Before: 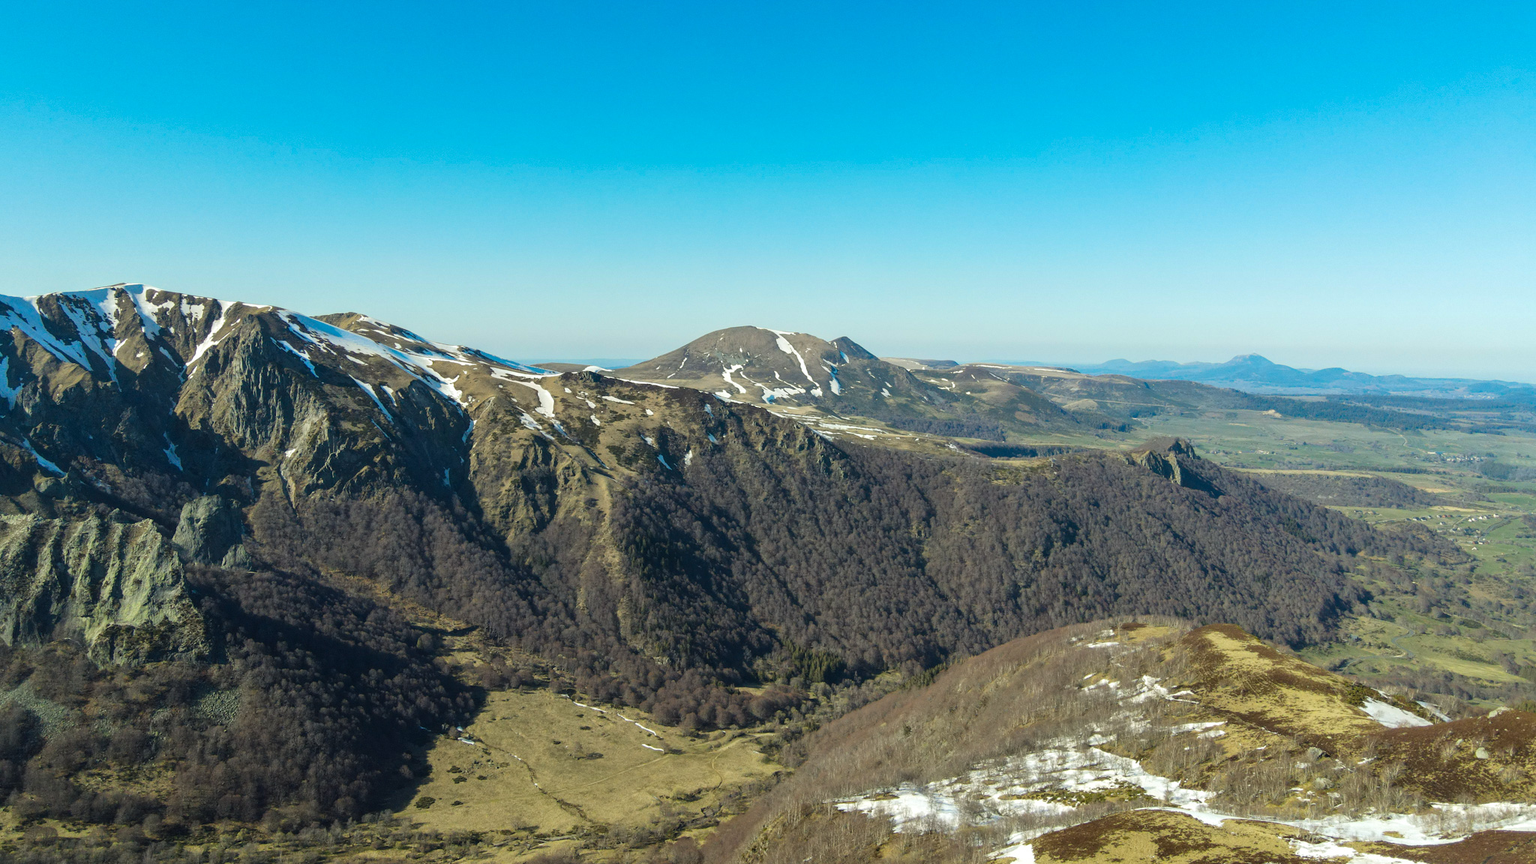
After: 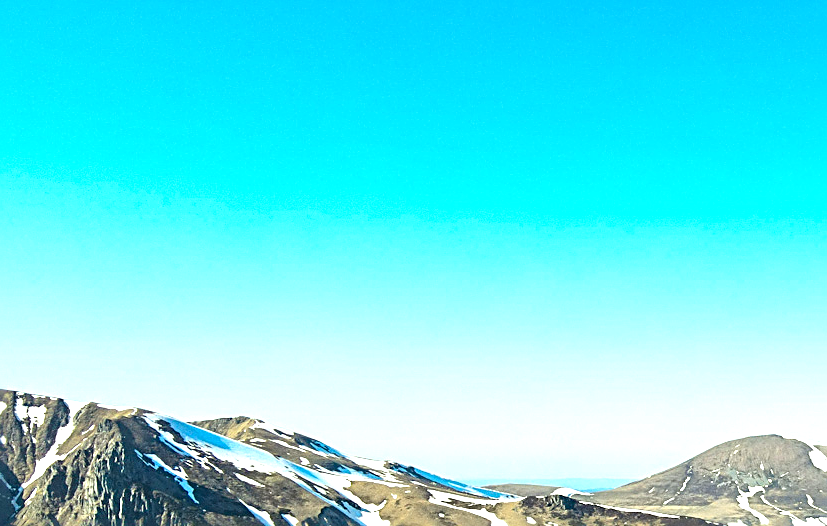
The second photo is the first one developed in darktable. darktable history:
exposure: exposure 1 EV, compensate exposure bias true, compensate highlight preservation false
crop and rotate: left 11.039%, top 0.051%, right 48.537%, bottom 54.231%
sharpen: radius 2.57, amount 0.699
